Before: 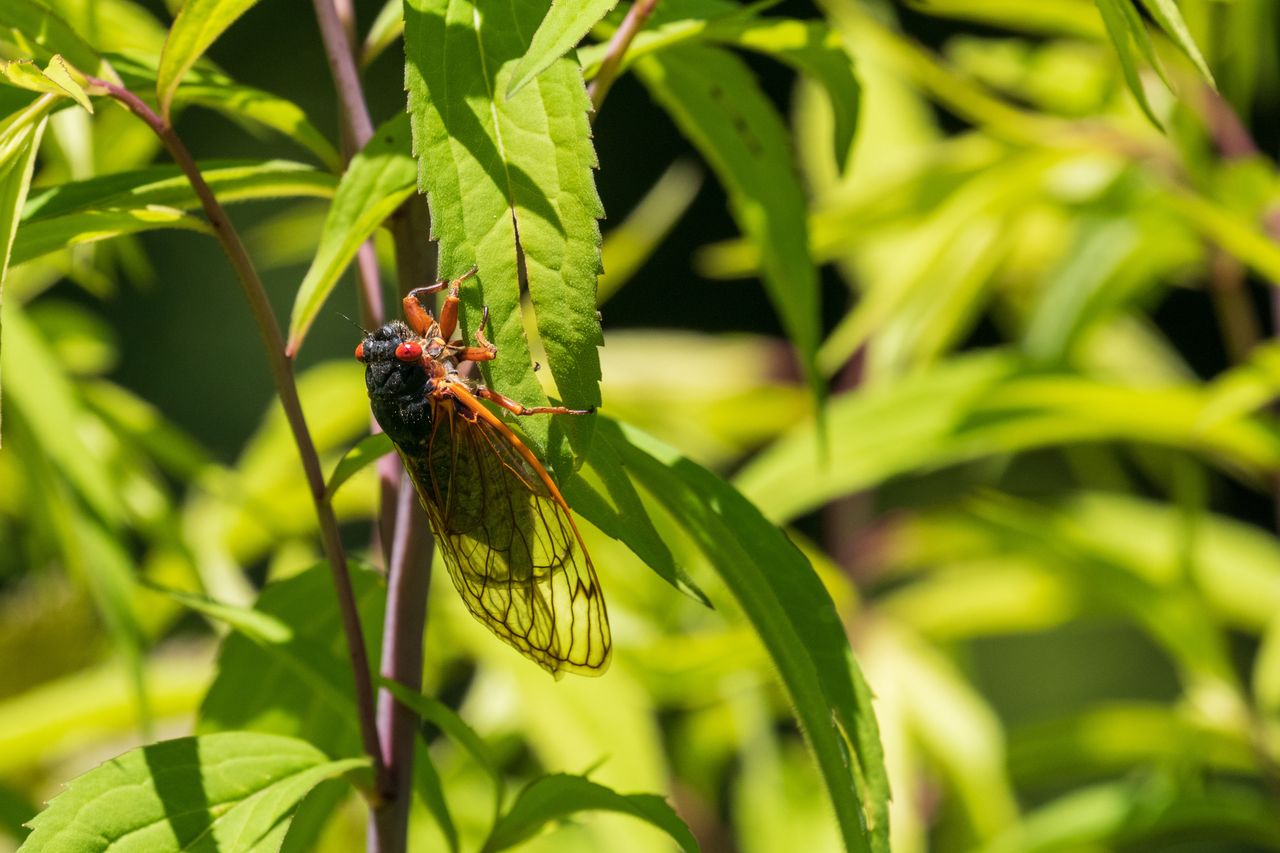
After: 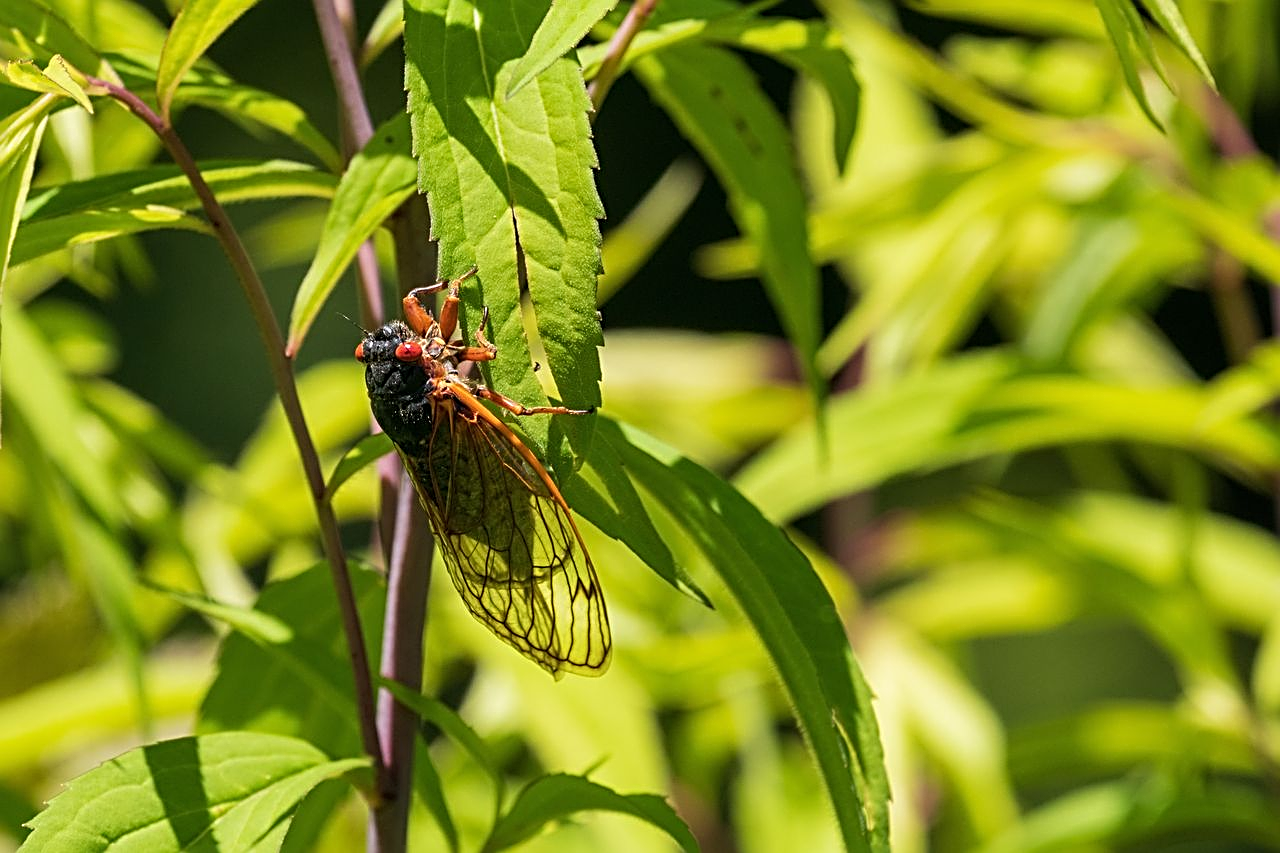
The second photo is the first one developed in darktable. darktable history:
sharpen: radius 2.838, amount 0.72
